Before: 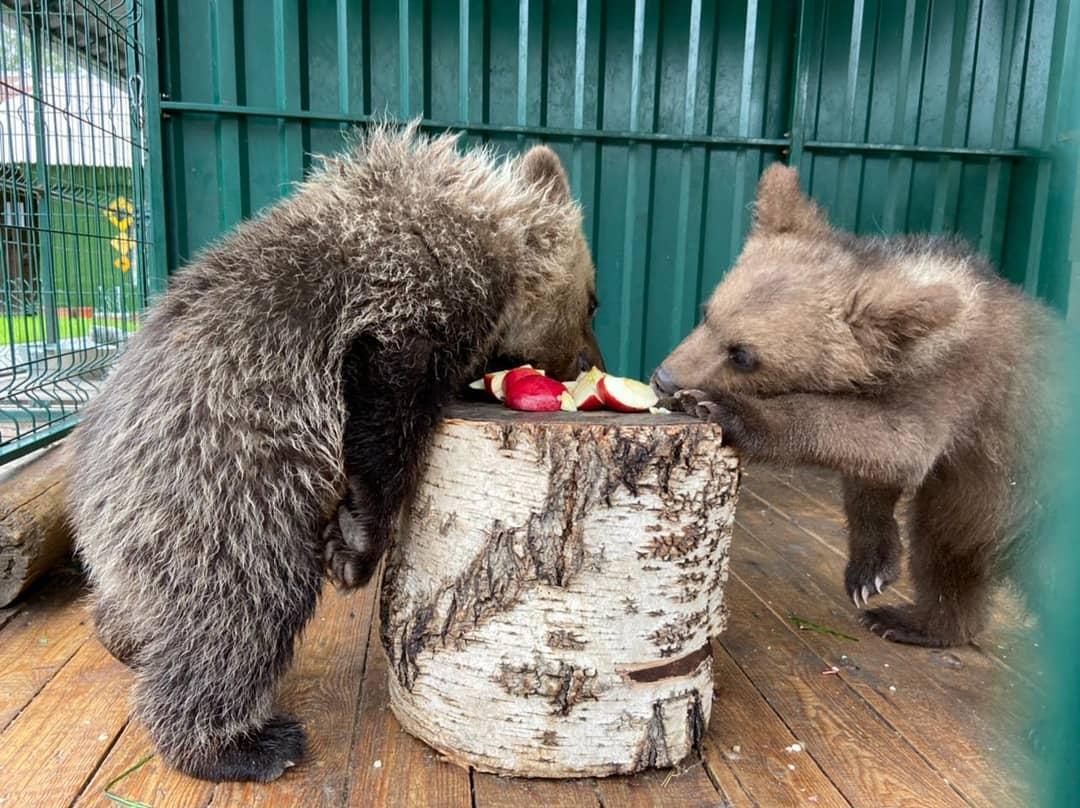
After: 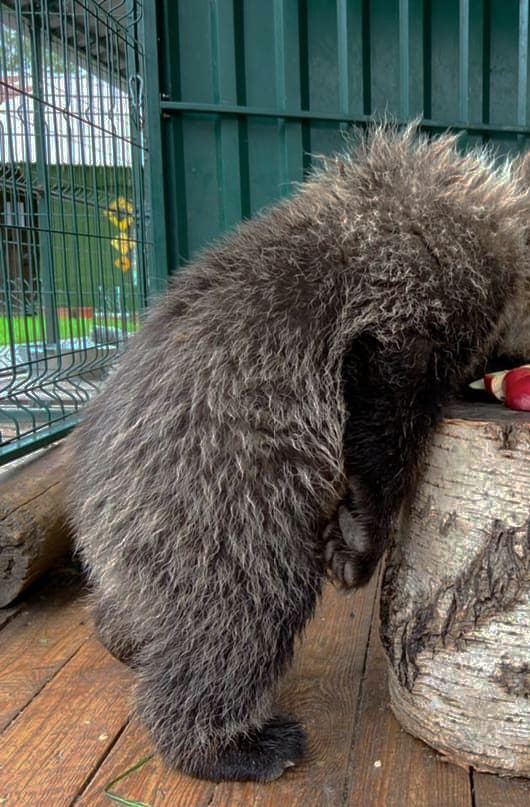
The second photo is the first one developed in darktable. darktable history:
crop and rotate: left 0.017%, top 0%, right 50.898%
base curve: curves: ch0 [(0, 0) (0.841, 0.609) (1, 1)], preserve colors none
